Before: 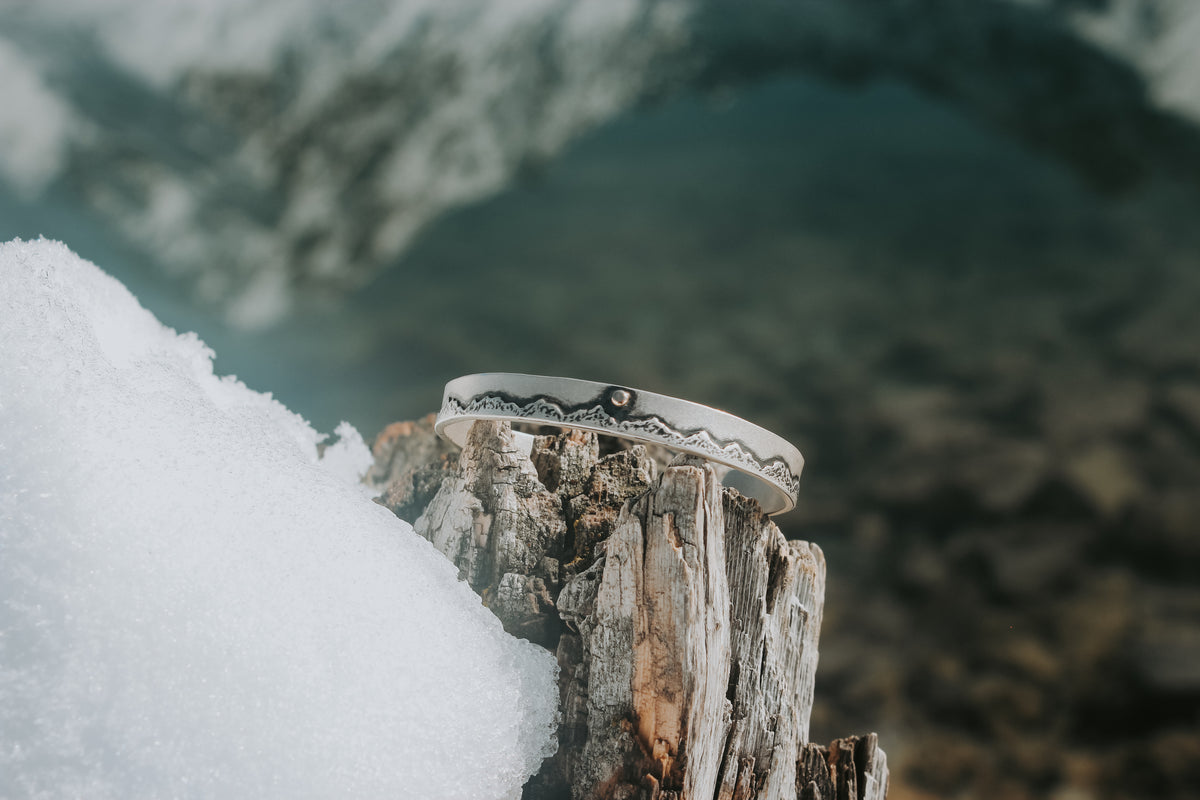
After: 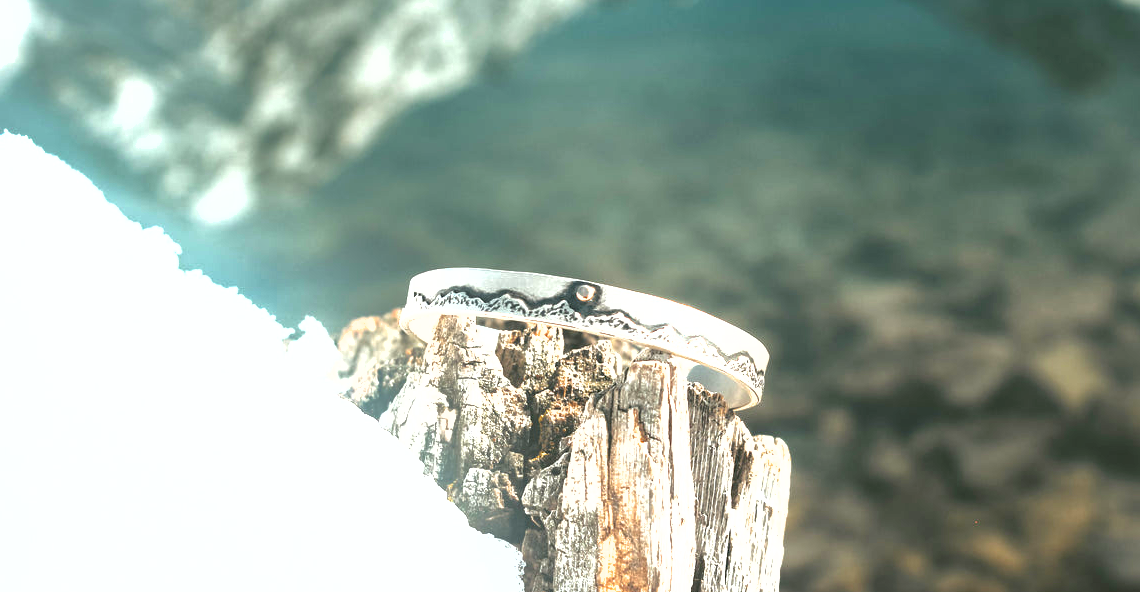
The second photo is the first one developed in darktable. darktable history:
crop and rotate: left 2.991%, top 13.302%, right 1.981%, bottom 12.636%
shadows and highlights: on, module defaults
exposure: black level correction 0, exposure 1.9 EV, compensate highlight preservation false
color balance: output saturation 110%
